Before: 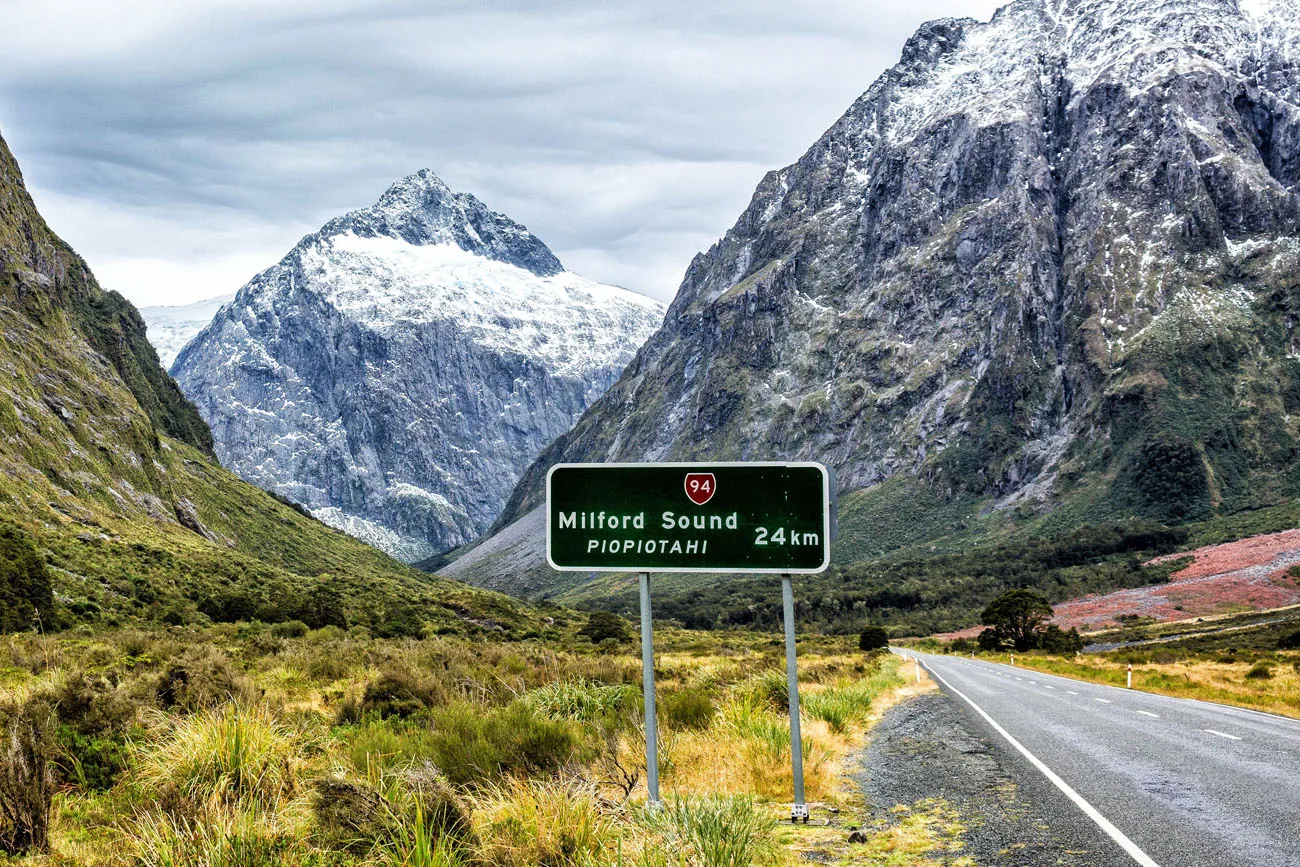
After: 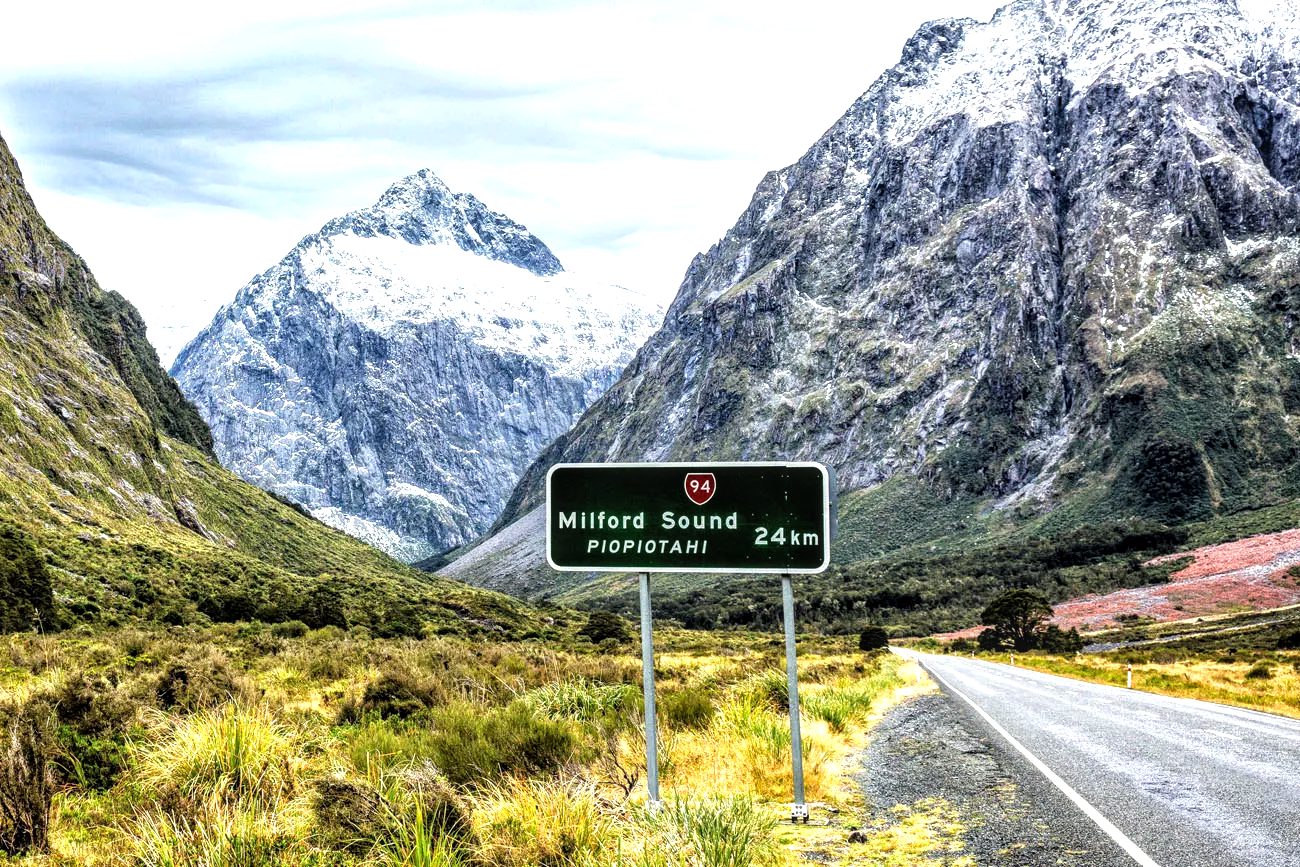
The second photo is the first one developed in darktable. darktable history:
tone equalizer: -8 EV -0.789 EV, -7 EV -0.709 EV, -6 EV -0.59 EV, -5 EV -0.393 EV, -3 EV 0.39 EV, -2 EV 0.6 EV, -1 EV 0.688 EV, +0 EV 0.723 EV, mask exposure compensation -0.507 EV
local contrast: on, module defaults
